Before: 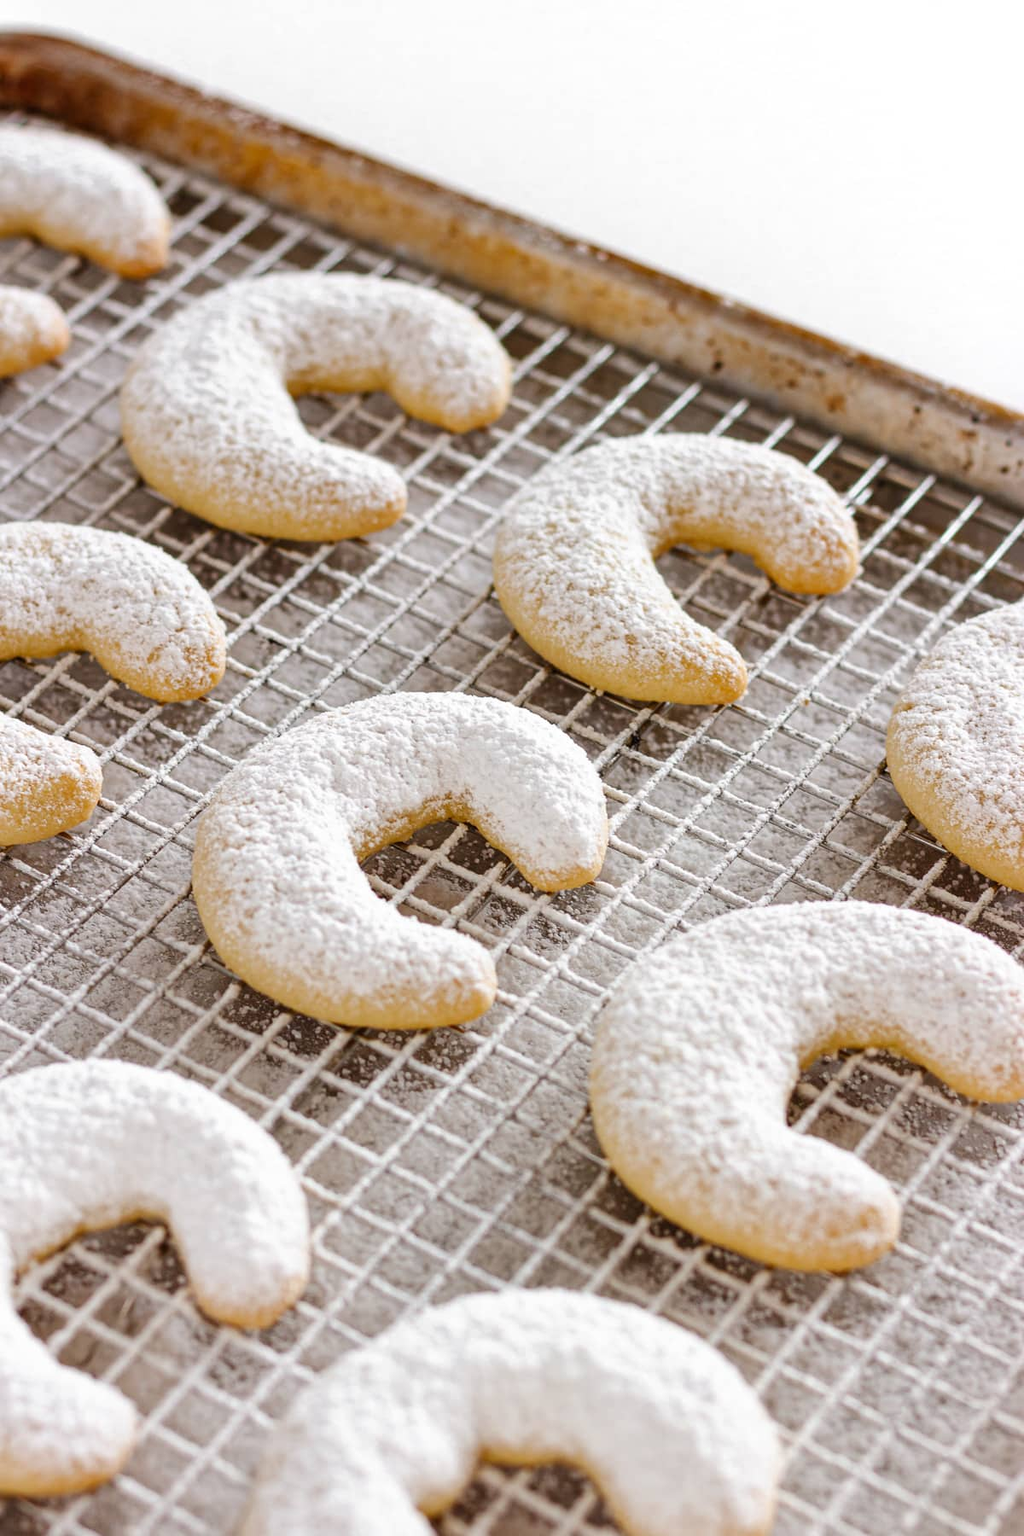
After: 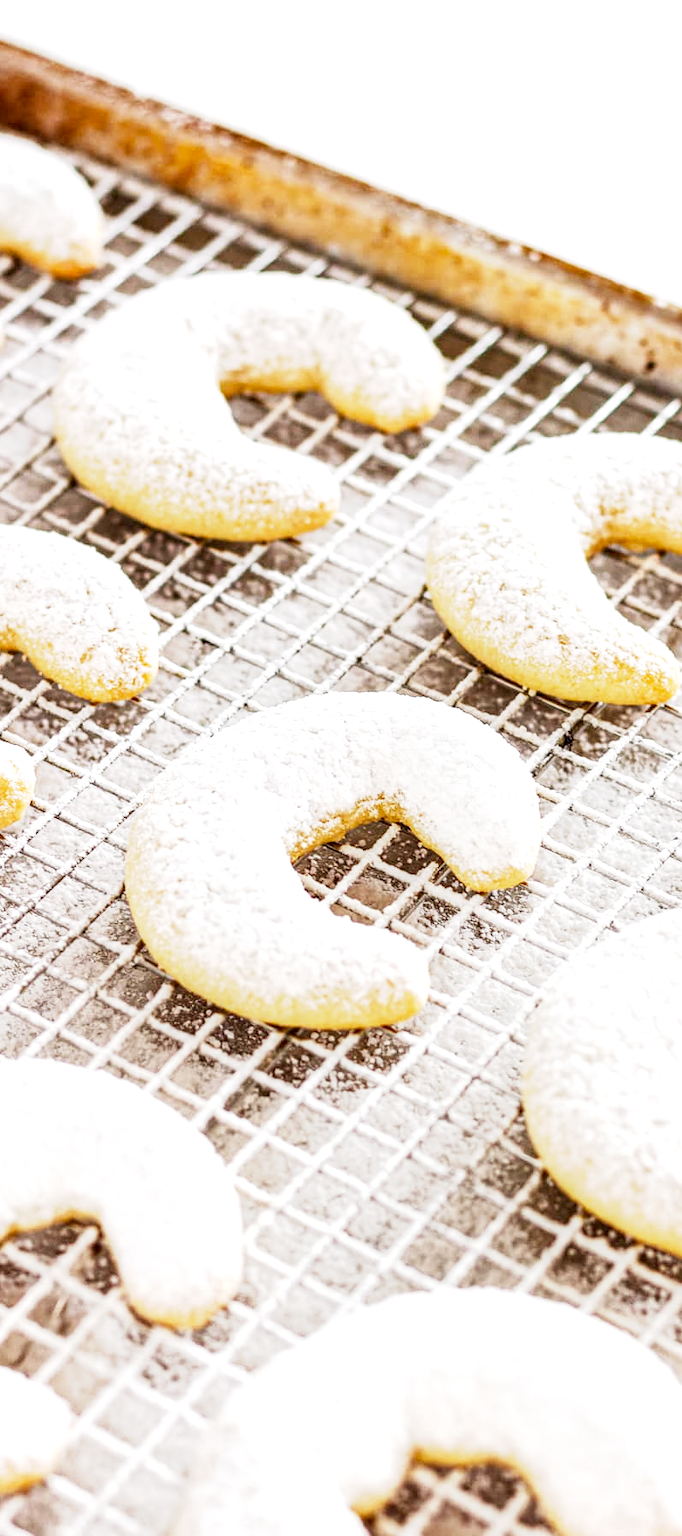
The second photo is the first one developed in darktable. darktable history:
exposure: black level correction 0.001, exposure 1 EV, compensate highlight preservation false
base curve: curves: ch0 [(0, 0) (0.088, 0.125) (0.176, 0.251) (0.354, 0.501) (0.613, 0.749) (1, 0.877)], preserve colors none
crop and rotate: left 6.617%, right 26.717%
local contrast: highlights 25%, detail 150%
